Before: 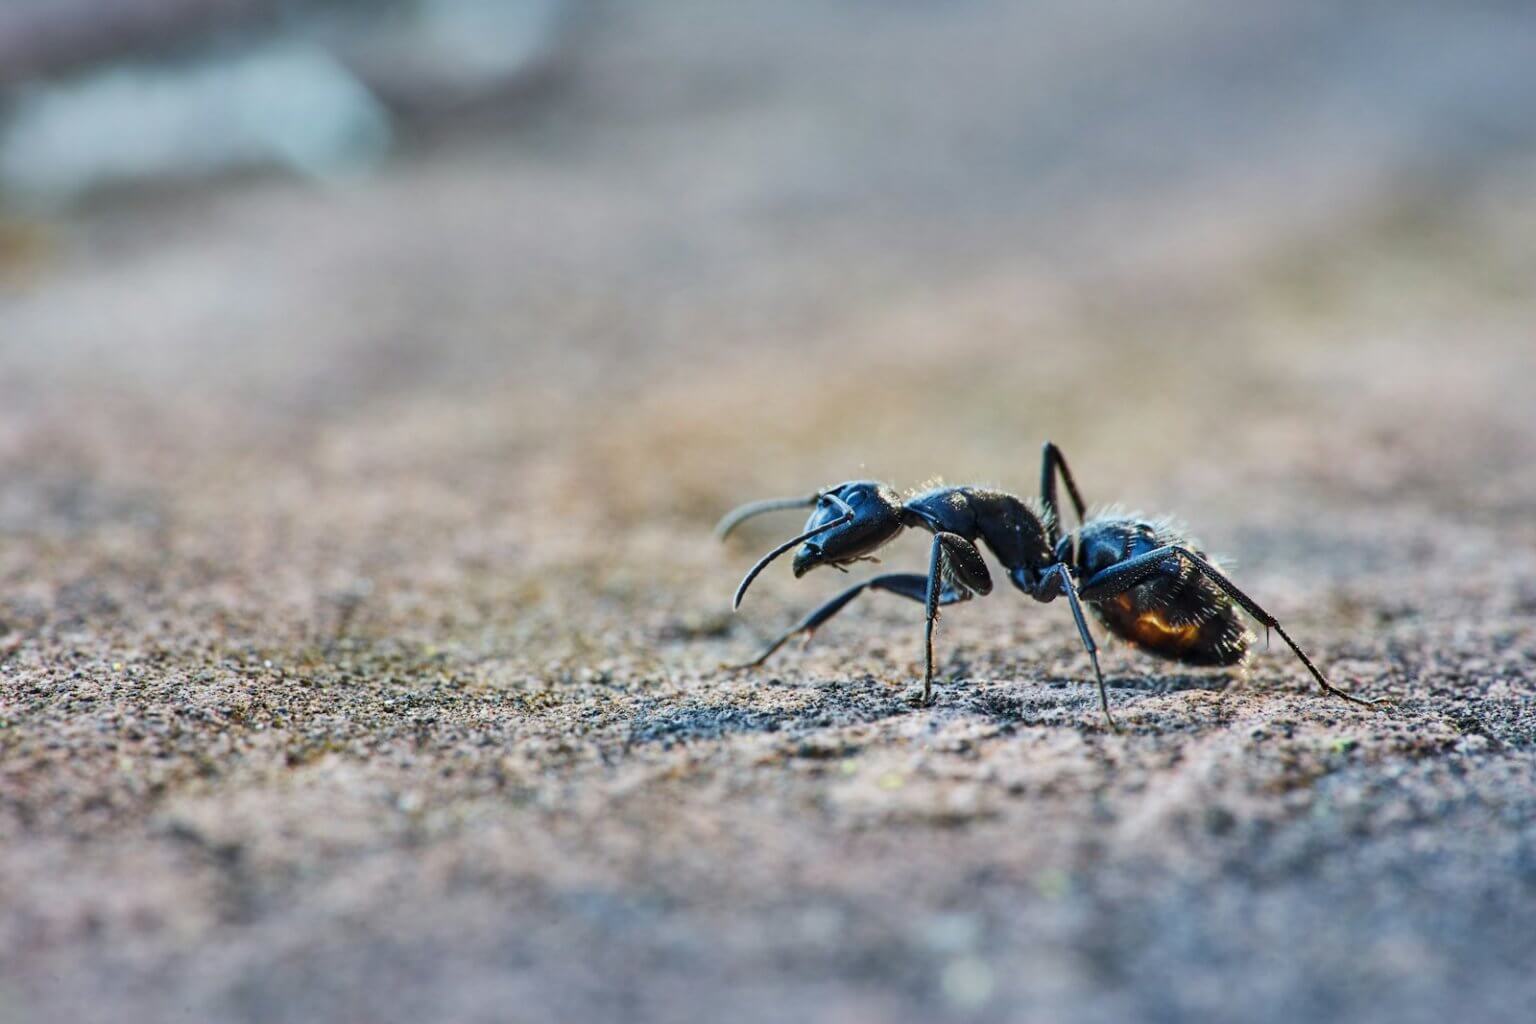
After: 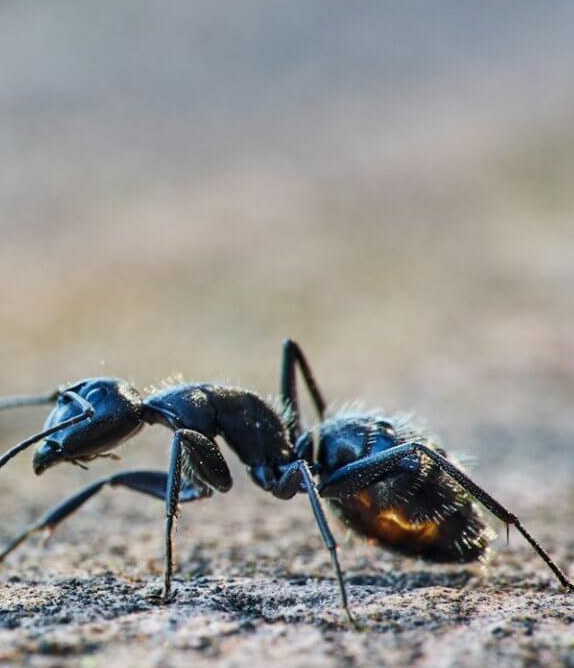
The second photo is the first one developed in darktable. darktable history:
crop and rotate: left 49.538%, top 10.086%, right 13.086%, bottom 24.657%
